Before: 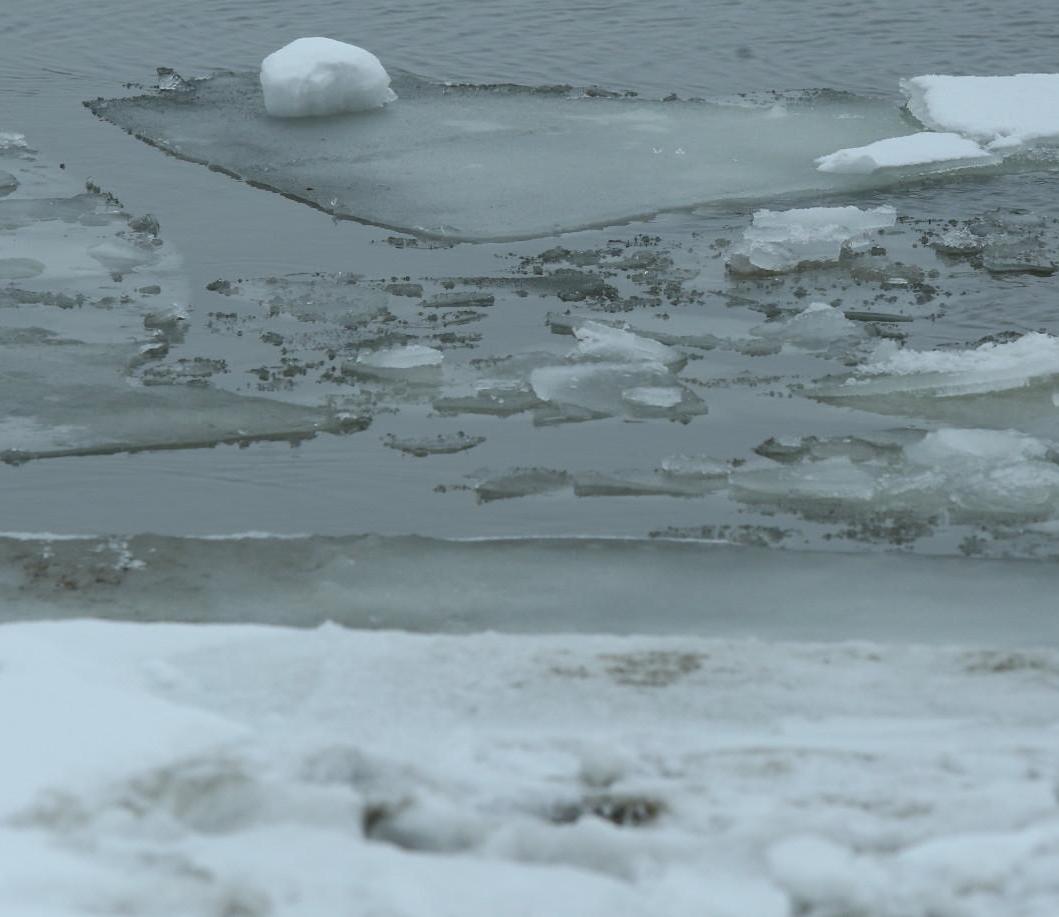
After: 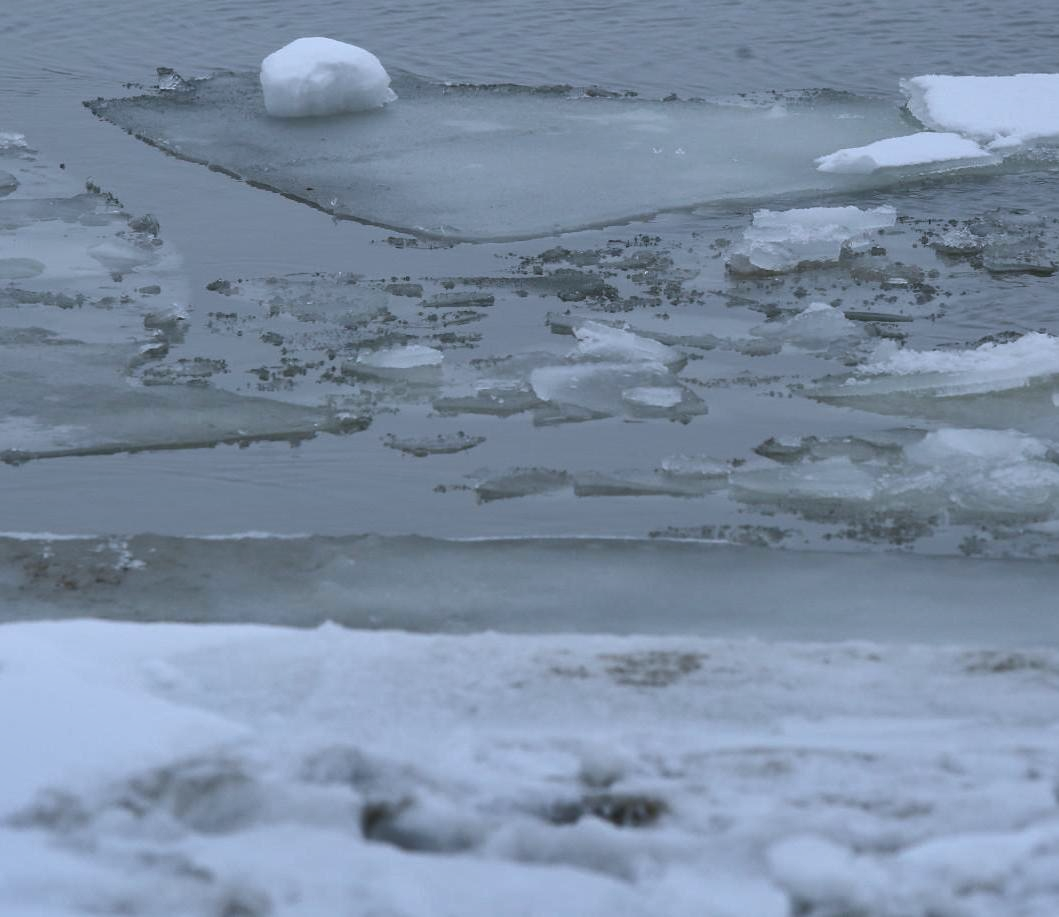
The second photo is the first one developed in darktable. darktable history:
tone equalizer: -8 EV -0.55 EV
shadows and highlights: shadows 60, highlights -60.23, soften with gaussian
white balance: red 1.004, blue 1.096
